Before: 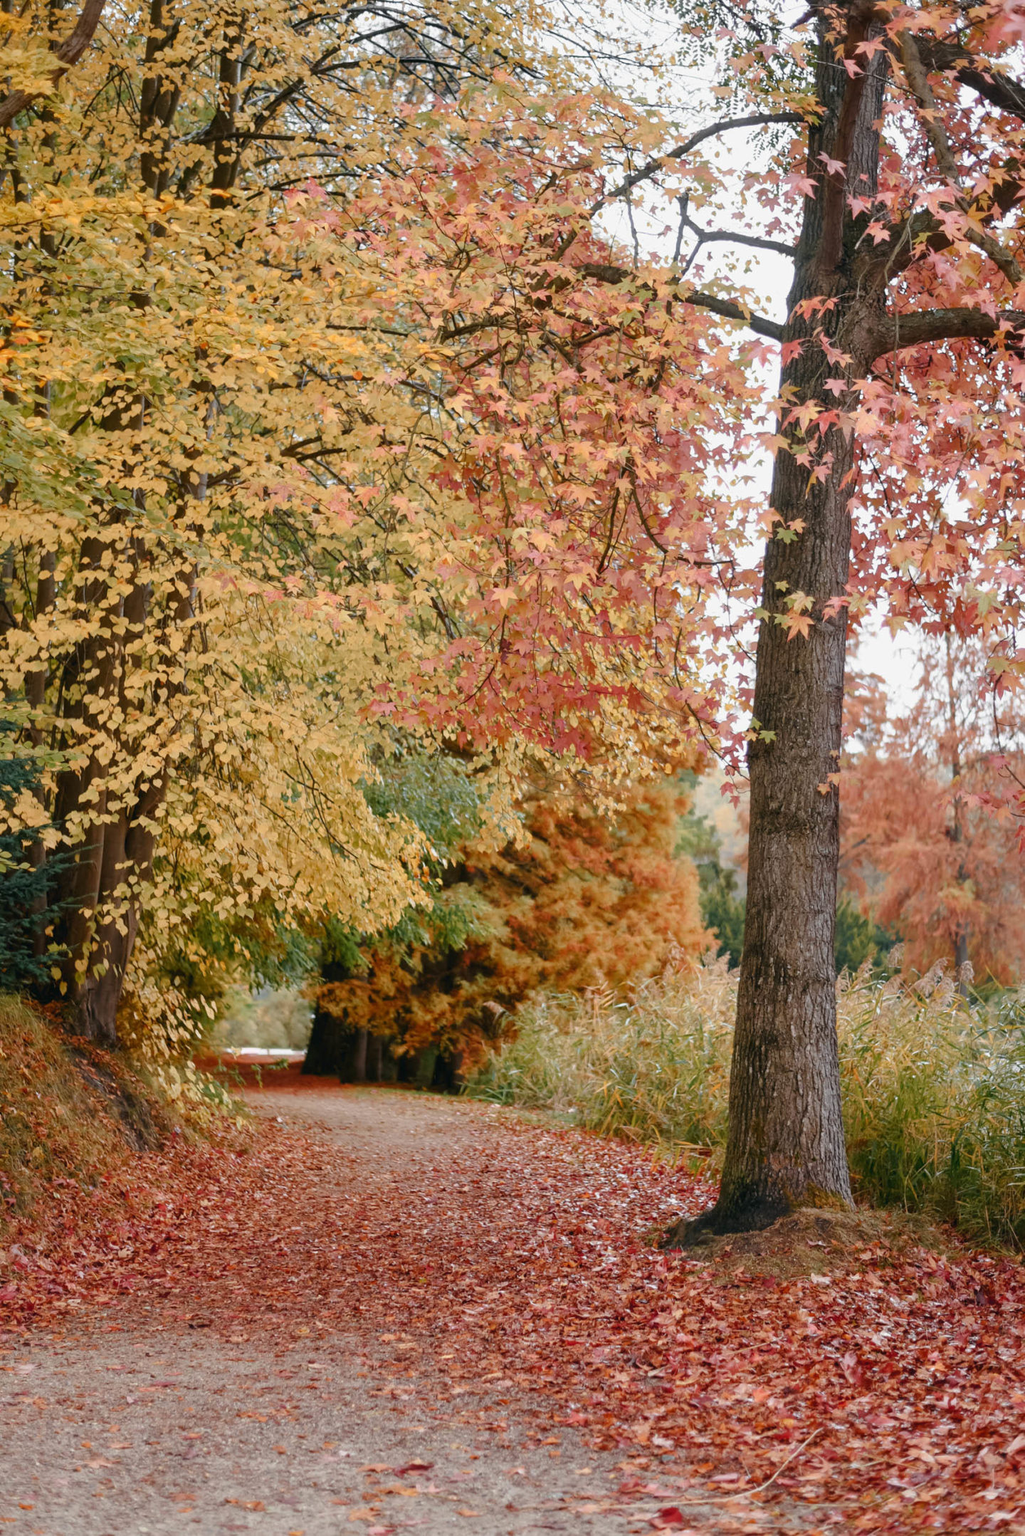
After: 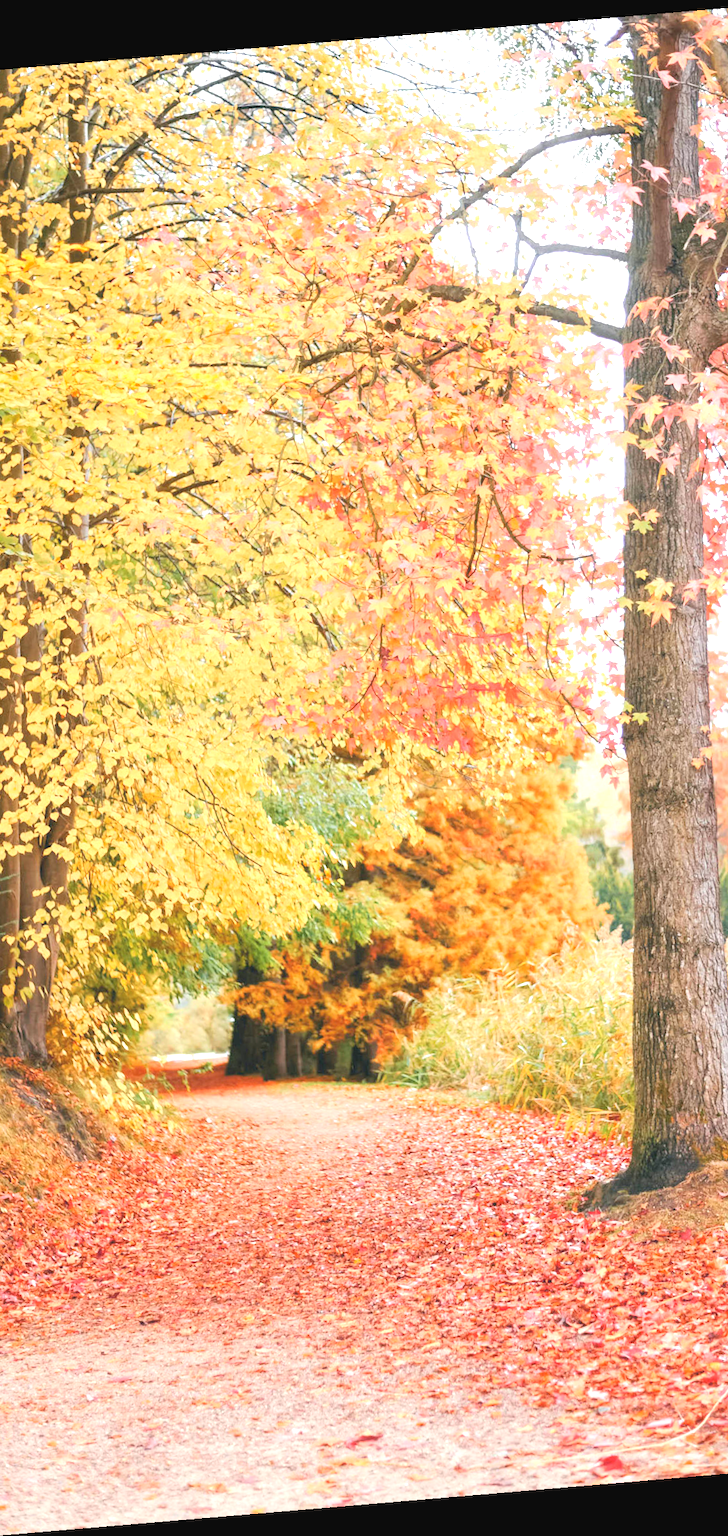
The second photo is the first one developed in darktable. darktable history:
rotate and perspective: rotation -4.86°, automatic cropping off
exposure: black level correction 0, exposure 1.2 EV, compensate exposure bias true, compensate highlight preservation false
crop and rotate: left 13.409%, right 19.924%
contrast brightness saturation: contrast 0.1, brightness 0.3, saturation 0.14
